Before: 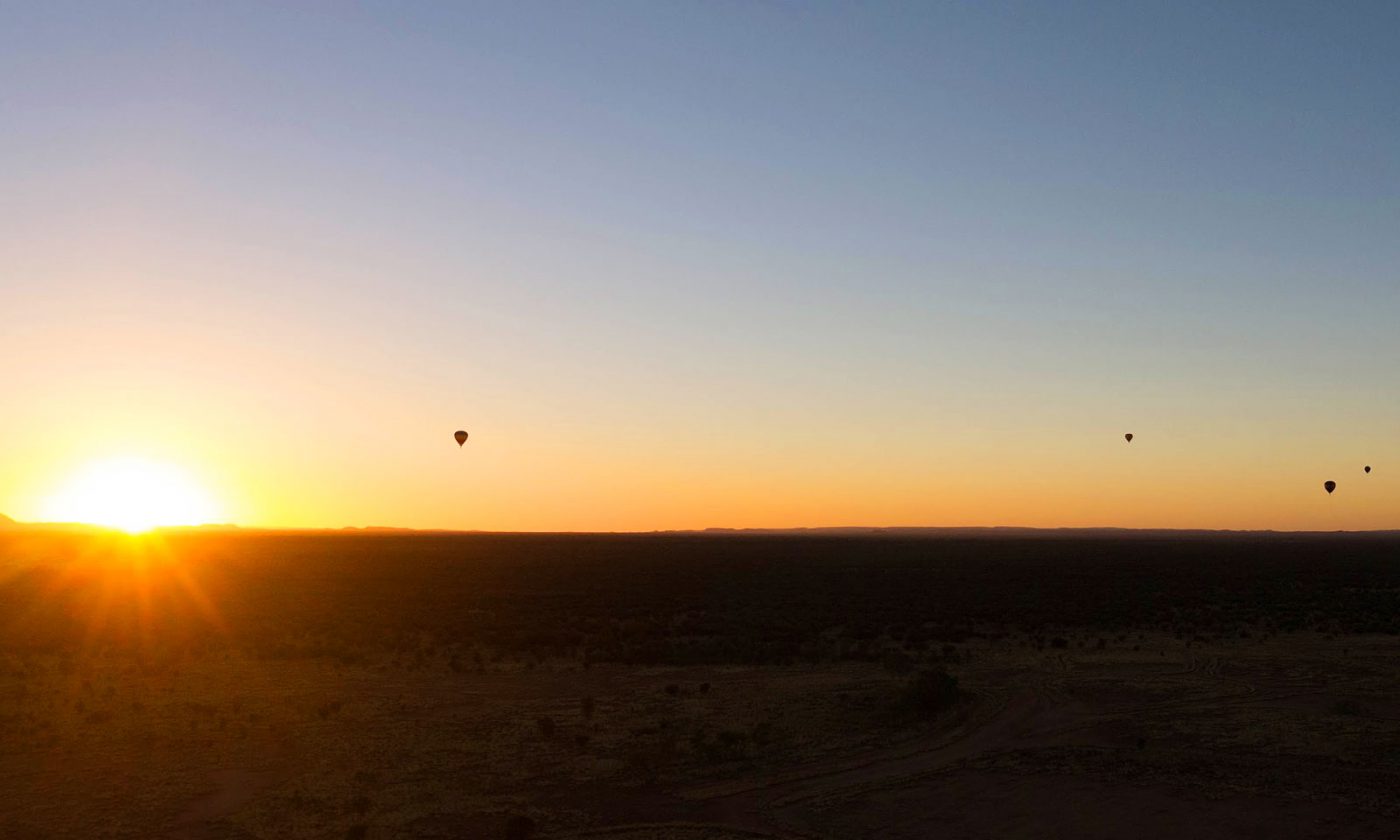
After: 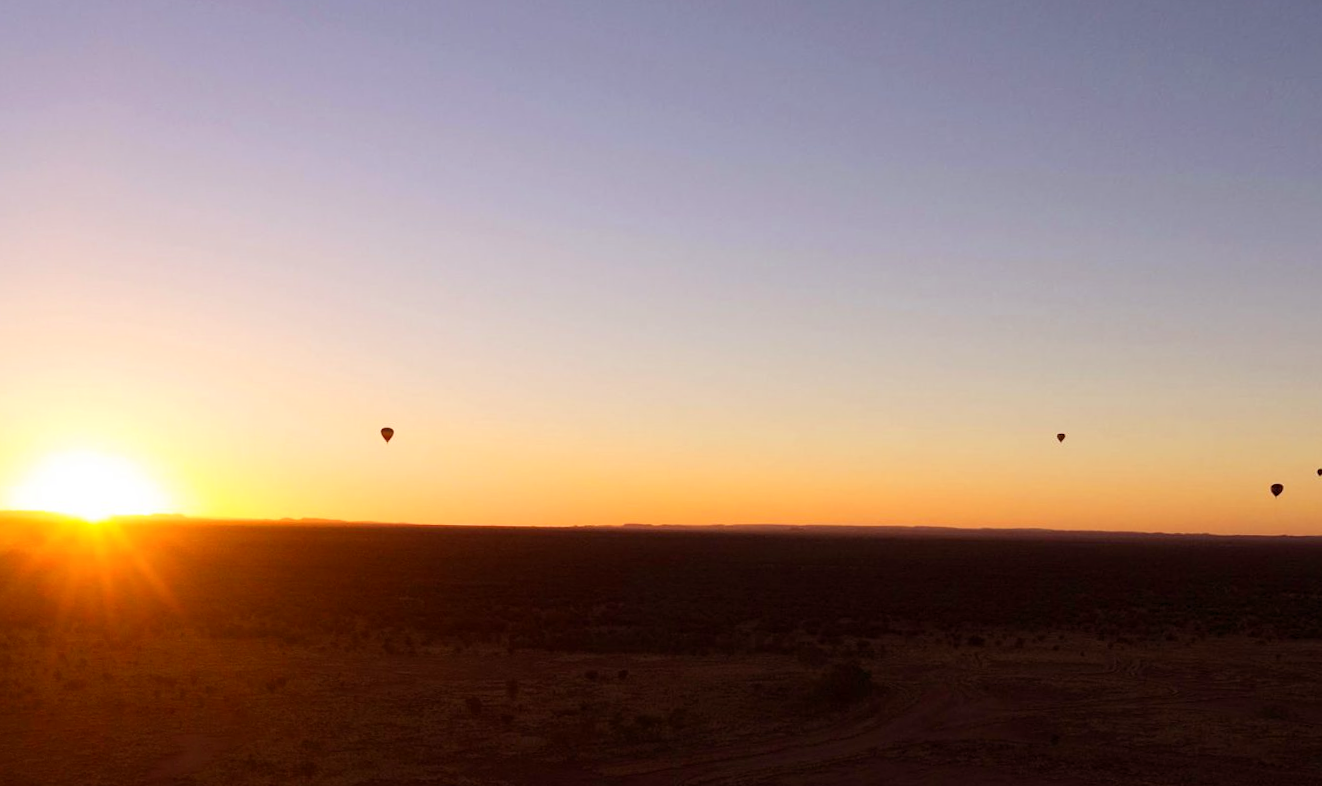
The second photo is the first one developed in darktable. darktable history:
rotate and perspective: rotation 0.062°, lens shift (vertical) 0.115, lens shift (horizontal) -0.133, crop left 0.047, crop right 0.94, crop top 0.061, crop bottom 0.94
contrast brightness saturation: contrast 0.1, brightness 0.02, saturation 0.02
rgb levels: mode RGB, independent channels, levels [[0, 0.474, 1], [0, 0.5, 1], [0, 0.5, 1]]
